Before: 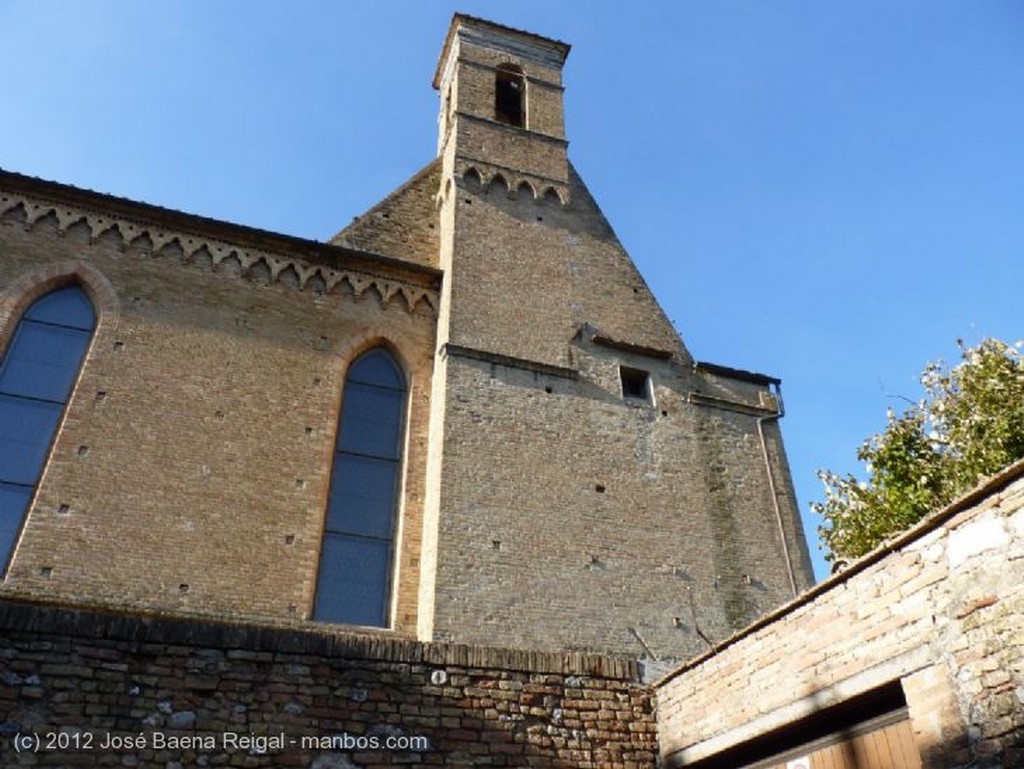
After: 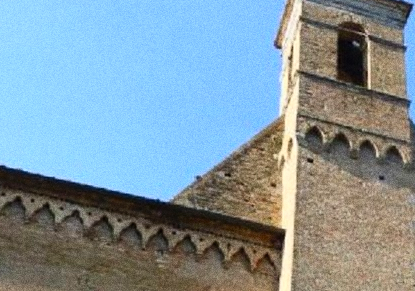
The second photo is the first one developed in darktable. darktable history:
grain: coarseness 11.82 ISO, strength 36.67%, mid-tones bias 74.17%
contrast brightness saturation: contrast 0.2, brightness 0.16, saturation 0.22
crop: left 15.452%, top 5.459%, right 43.956%, bottom 56.62%
